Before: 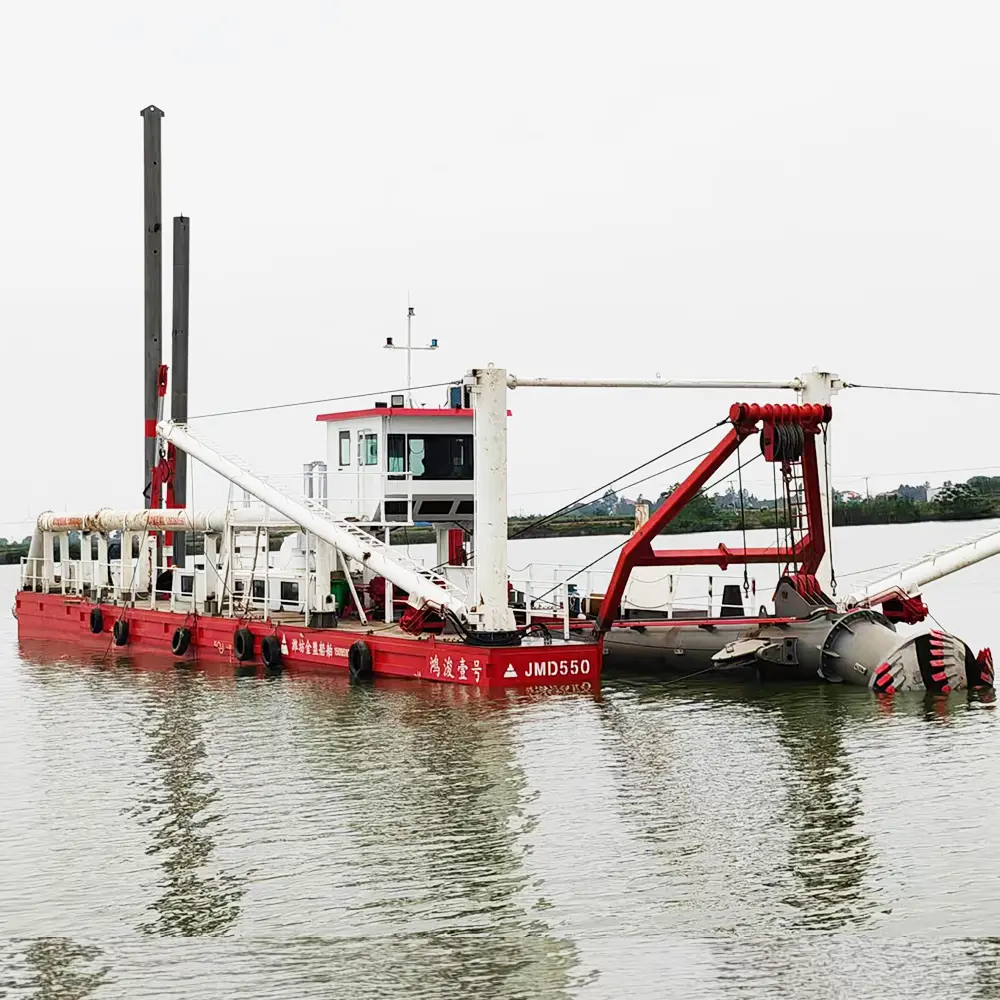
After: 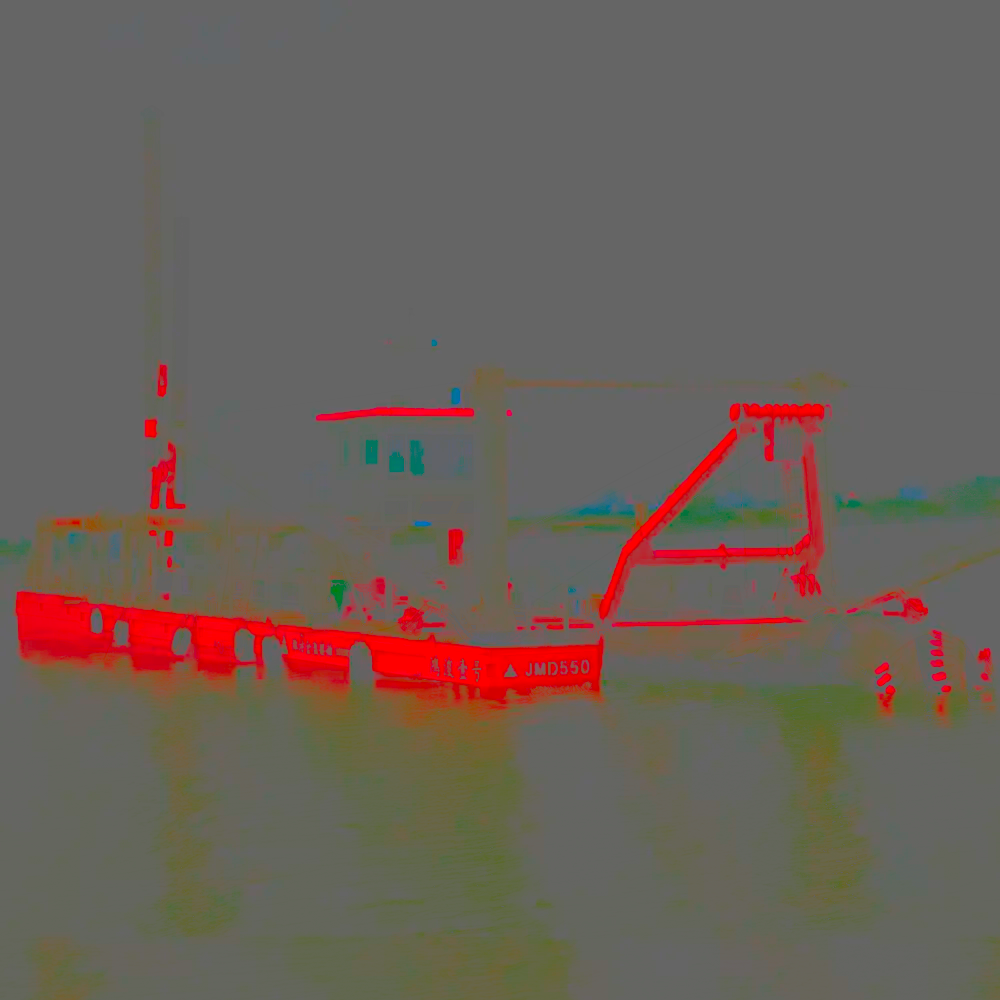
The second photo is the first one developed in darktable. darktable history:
contrast brightness saturation: contrast -0.99, brightness -0.17, saturation 0.75
shadows and highlights: radius 44.78, white point adjustment 6.64, compress 79.65%, highlights color adjustment 78.42%, soften with gaussian
